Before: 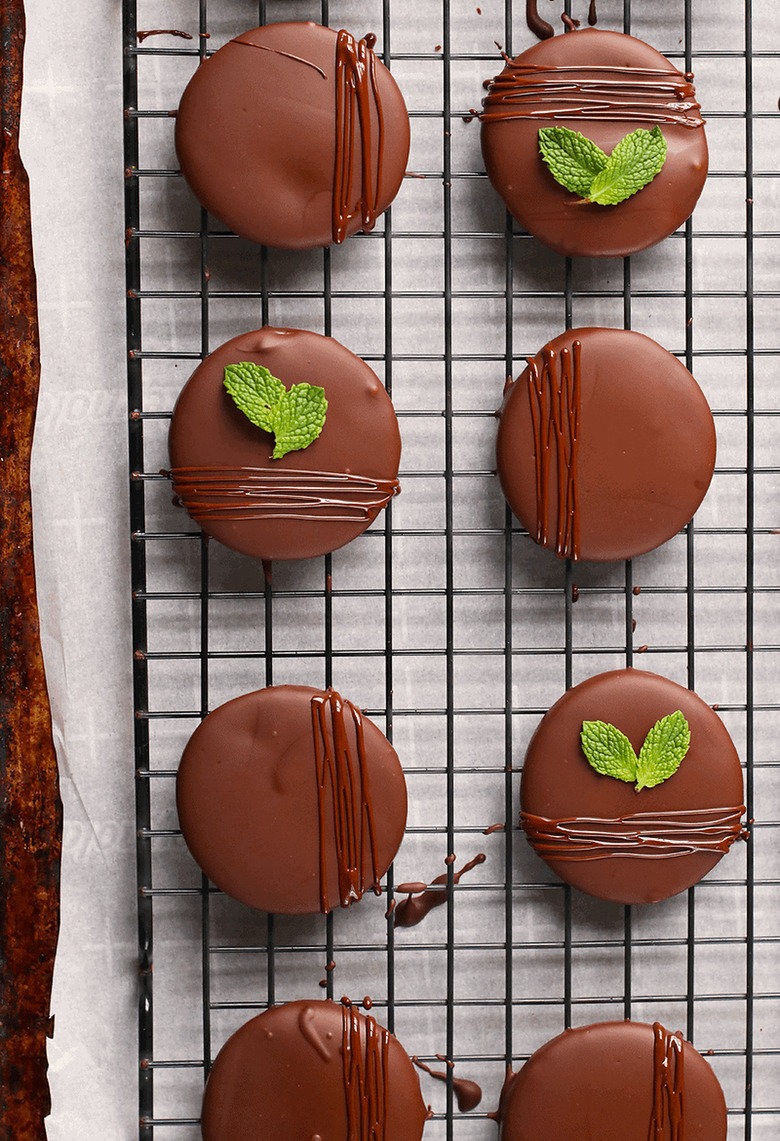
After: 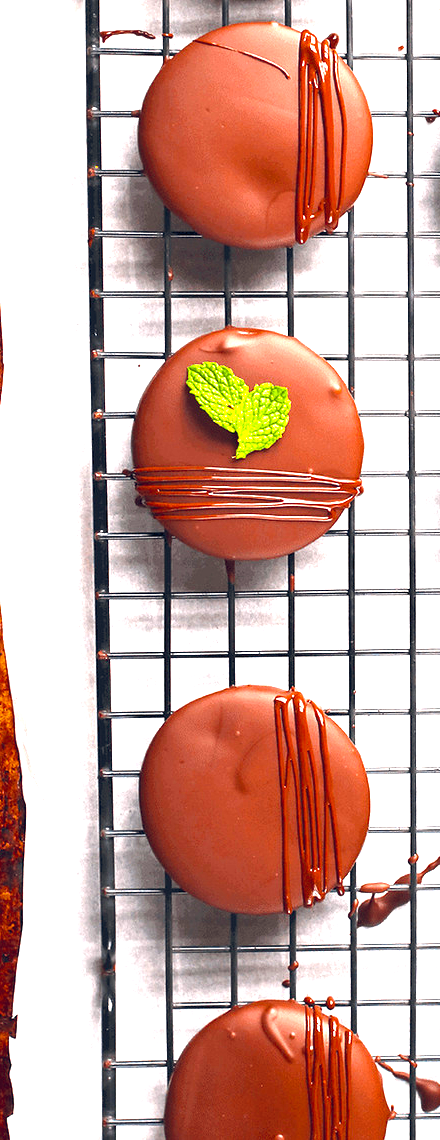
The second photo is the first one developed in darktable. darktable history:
crop: left 4.769%, right 38.808%
exposure: black level correction 0, exposure 1.099 EV, compensate exposure bias true, compensate highlight preservation false
color balance rgb: global offset › chroma 0.102%, global offset › hue 254.26°, perceptual saturation grading › global saturation 29.886%, perceptual brilliance grading › global brilliance 18.493%, global vibrance 14.481%
